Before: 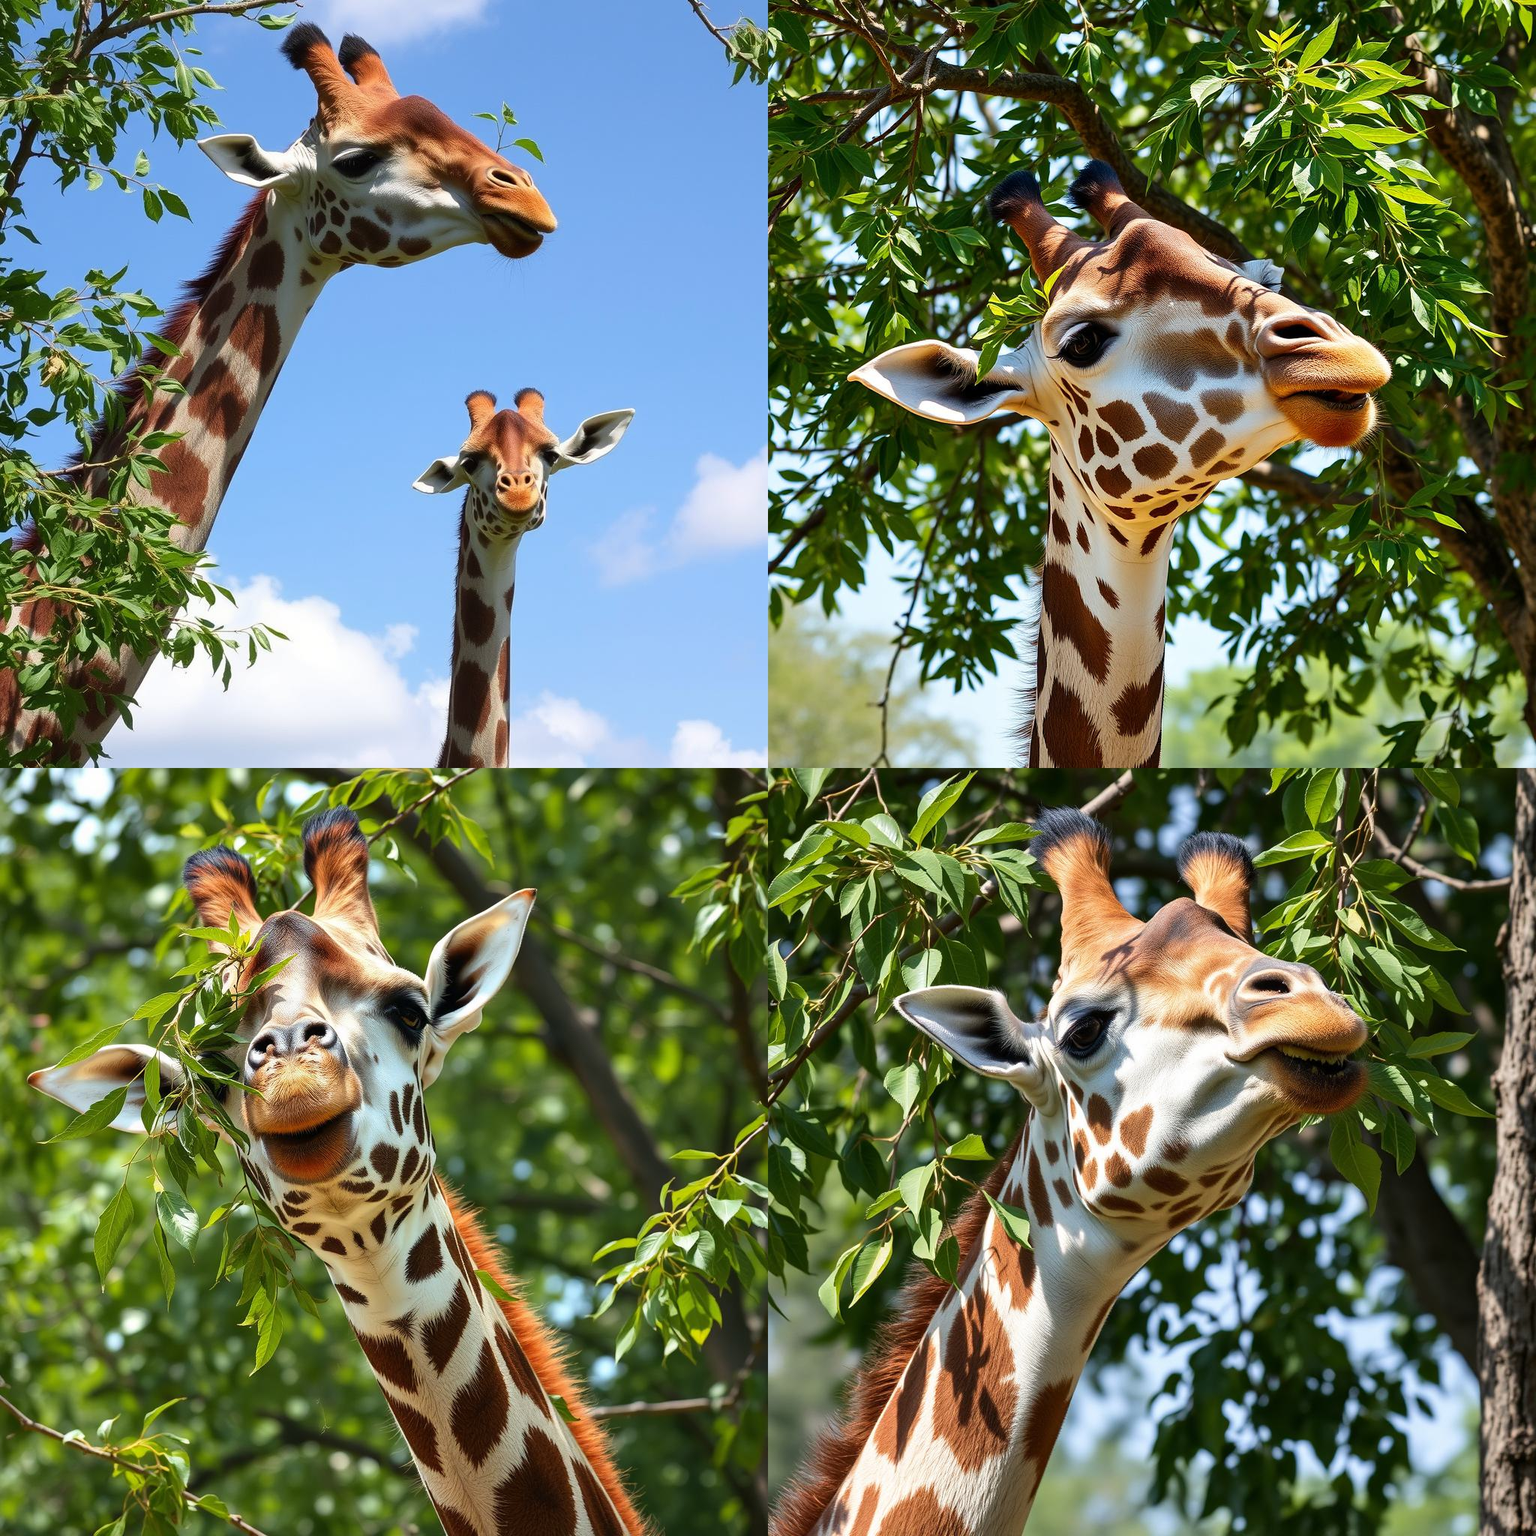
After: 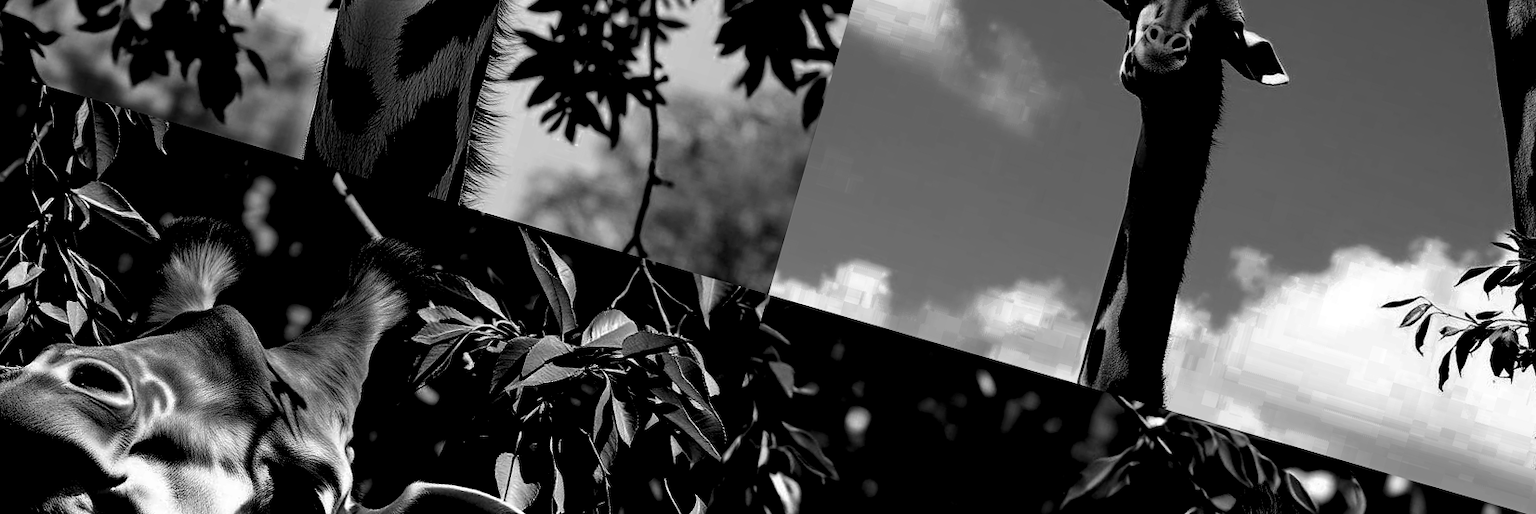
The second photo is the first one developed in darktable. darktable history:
crop and rotate: angle 16.12°, top 30.835%, bottom 35.653%
color zones: curves: ch0 [(0.002, 0.589) (0.107, 0.484) (0.146, 0.249) (0.217, 0.352) (0.309, 0.525) (0.39, 0.404) (0.455, 0.169) (0.597, 0.055) (0.724, 0.212) (0.775, 0.691) (0.869, 0.571) (1, 0.587)]; ch1 [(0, 0) (0.143, 0) (0.286, 0) (0.429, 0) (0.571, 0) (0.714, 0) (0.857, 0)]
levels: levels [0.514, 0.759, 1]
